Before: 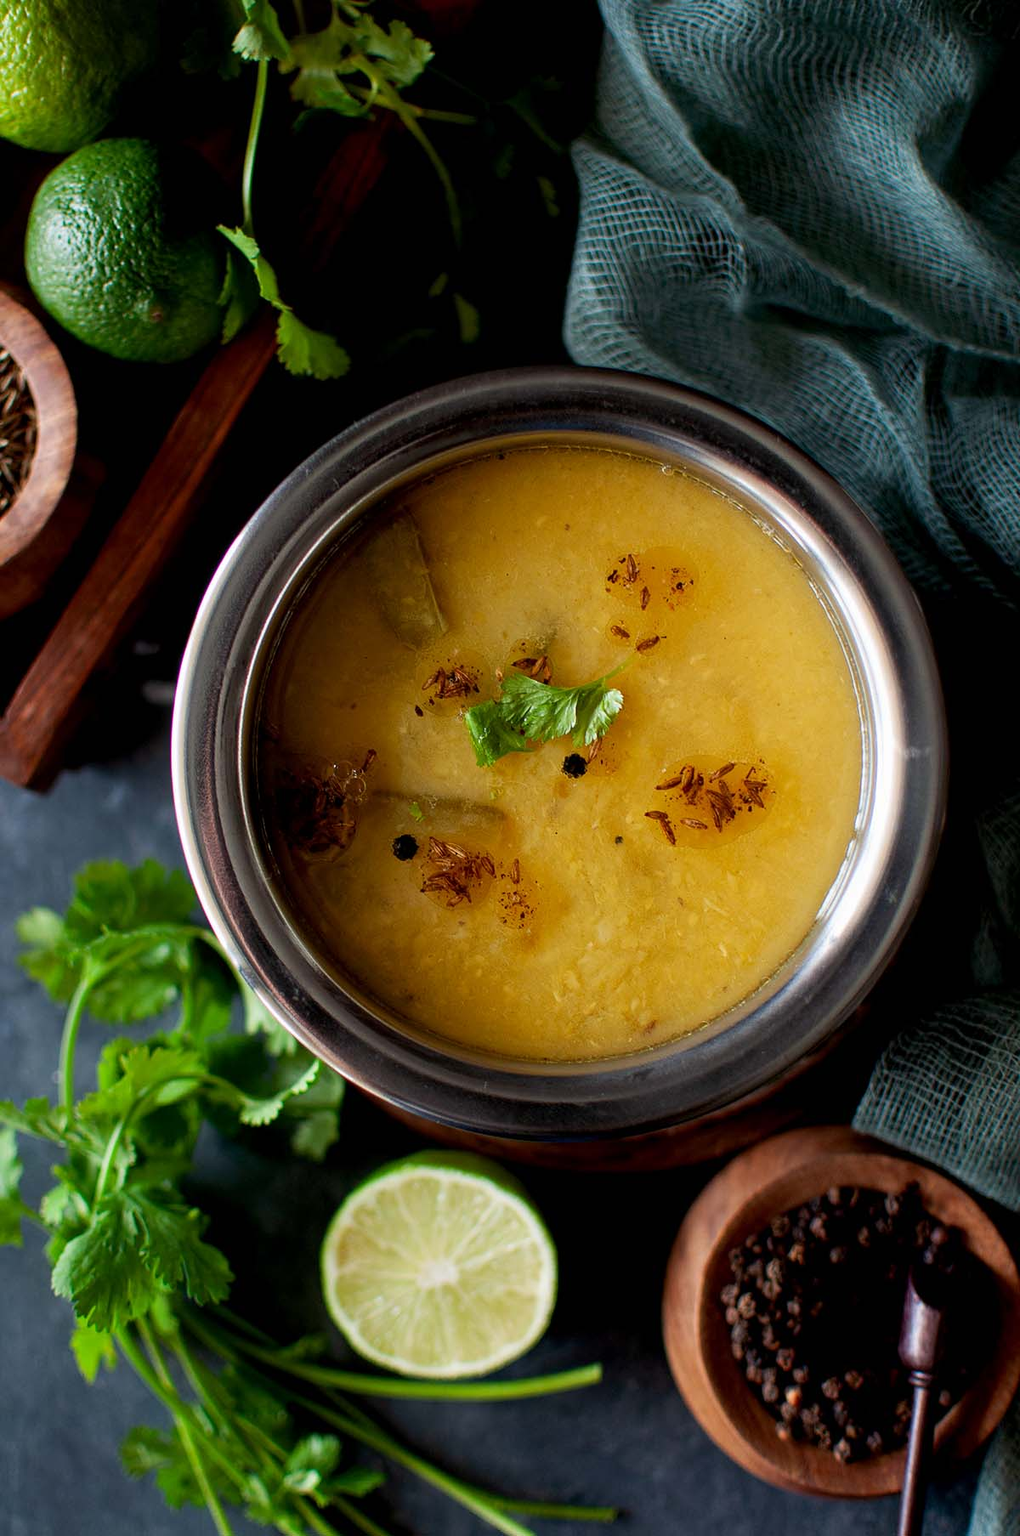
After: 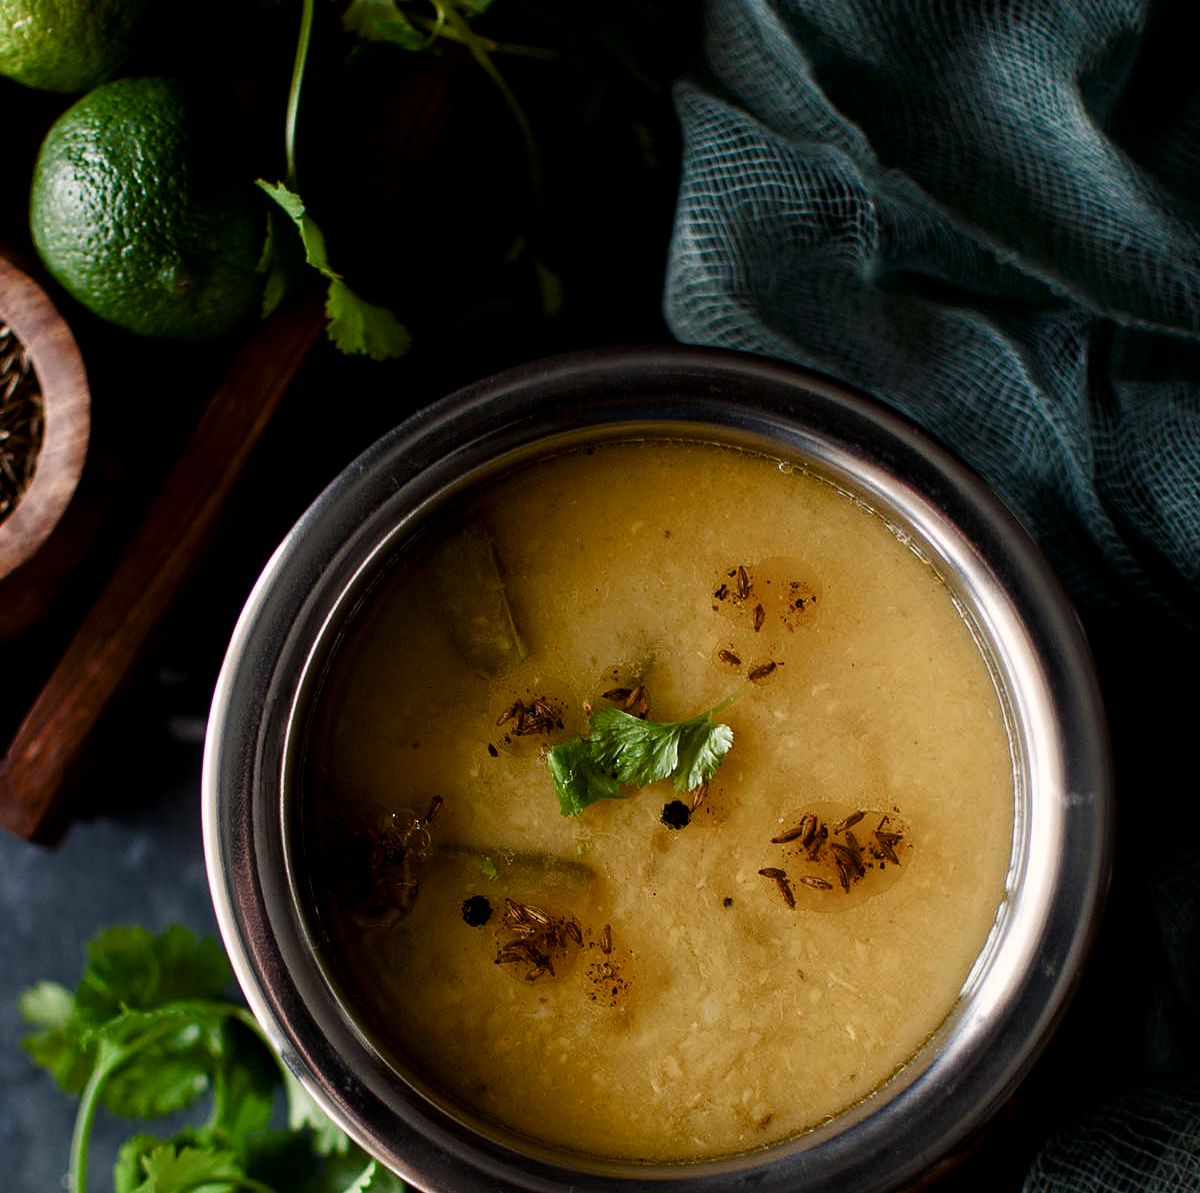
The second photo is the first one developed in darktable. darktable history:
levels: levels [0, 0.498, 0.996]
color balance rgb: highlights gain › chroma 2.054%, highlights gain › hue 63.31°, perceptual saturation grading › global saturation 0.597%, perceptual saturation grading › highlights -33.587%, perceptual saturation grading › mid-tones 14.994%, perceptual saturation grading › shadows 47.869%
crop and rotate: top 4.777%, bottom 29.172%
tone curve: curves: ch0 [(0, 0) (0.153, 0.06) (1, 1)], color space Lab, linked channels, preserve colors none
